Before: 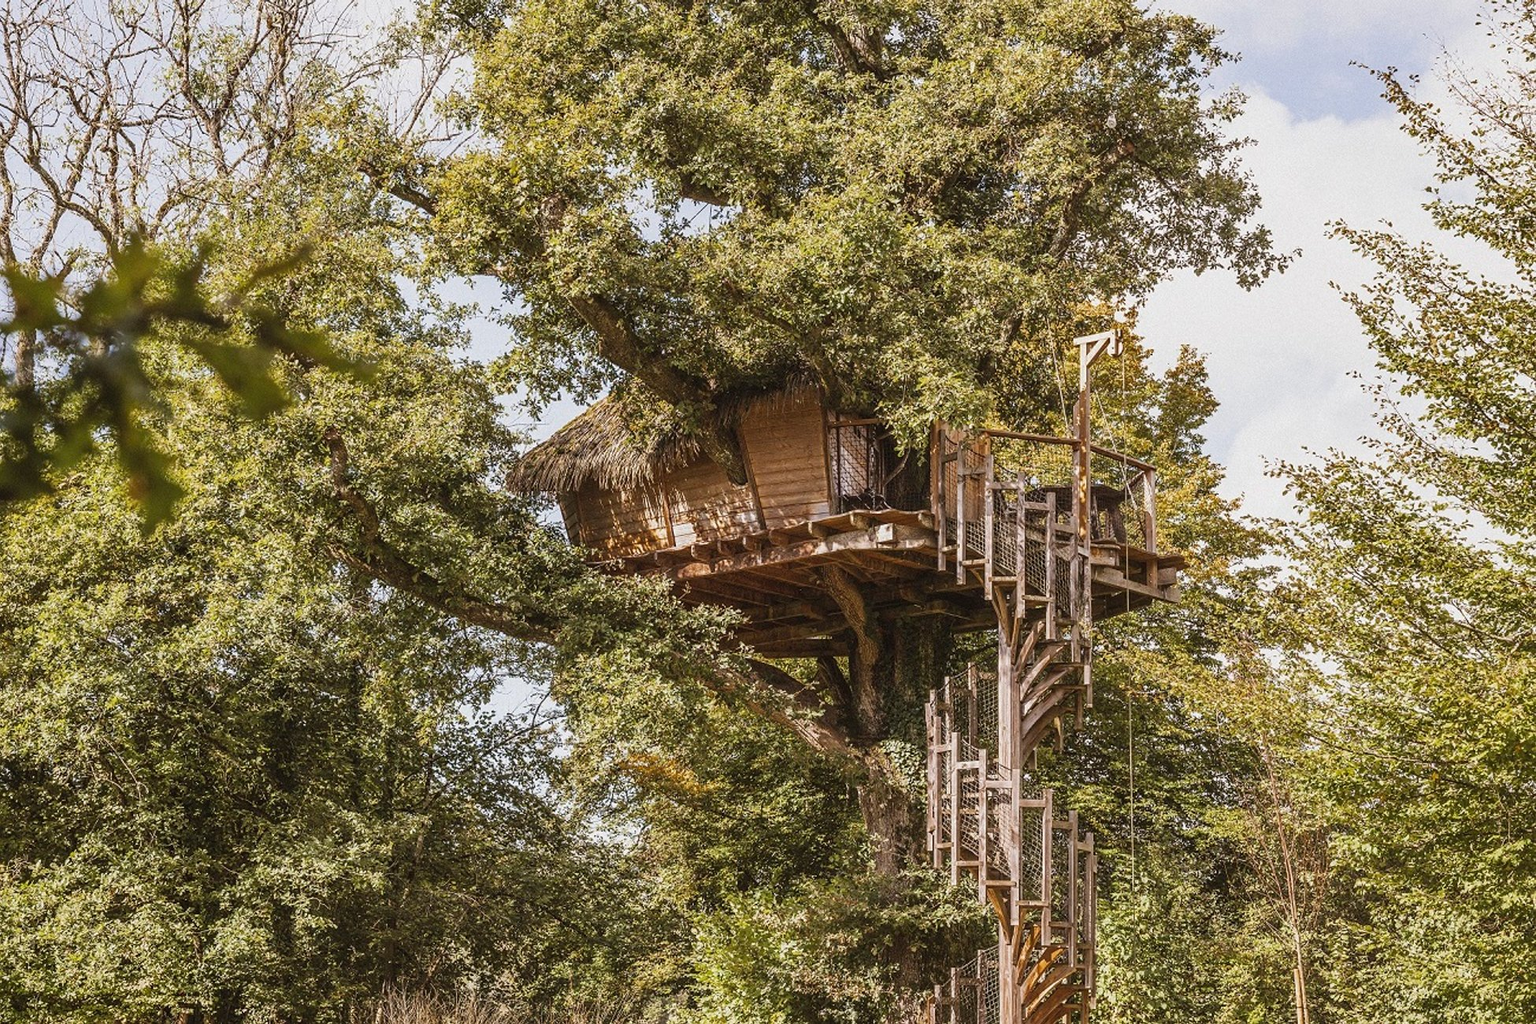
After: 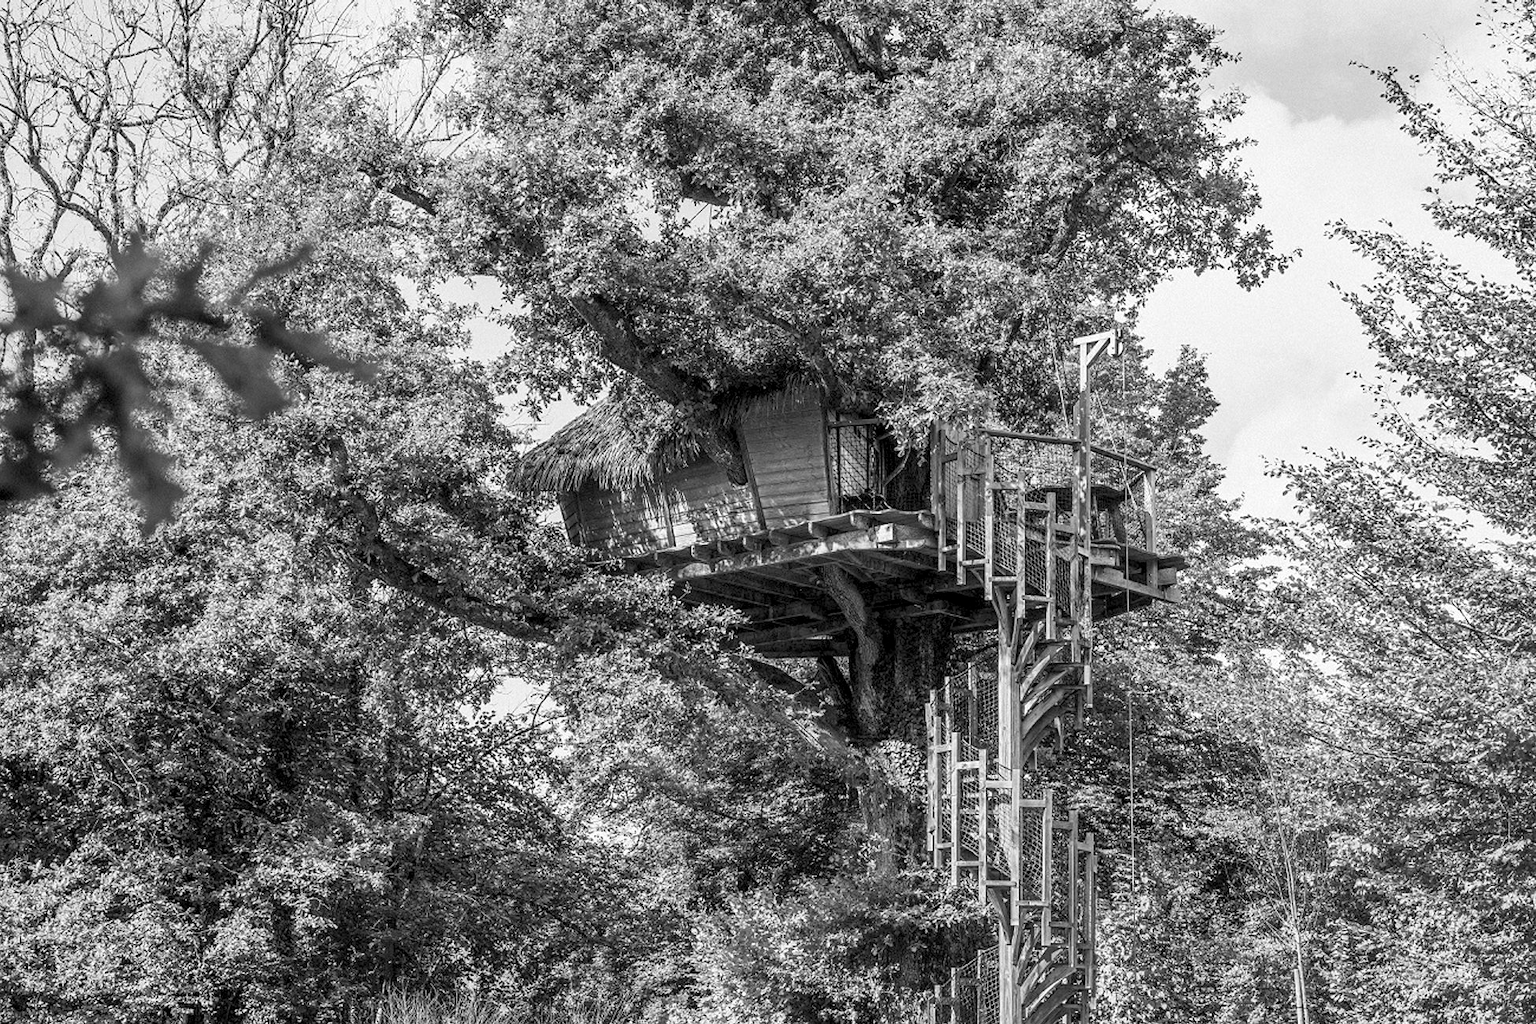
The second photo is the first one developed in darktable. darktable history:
monochrome: a 32, b 64, size 2.3
rgb levels: levels [[0.01, 0.419, 0.839], [0, 0.5, 1], [0, 0.5, 1]]
